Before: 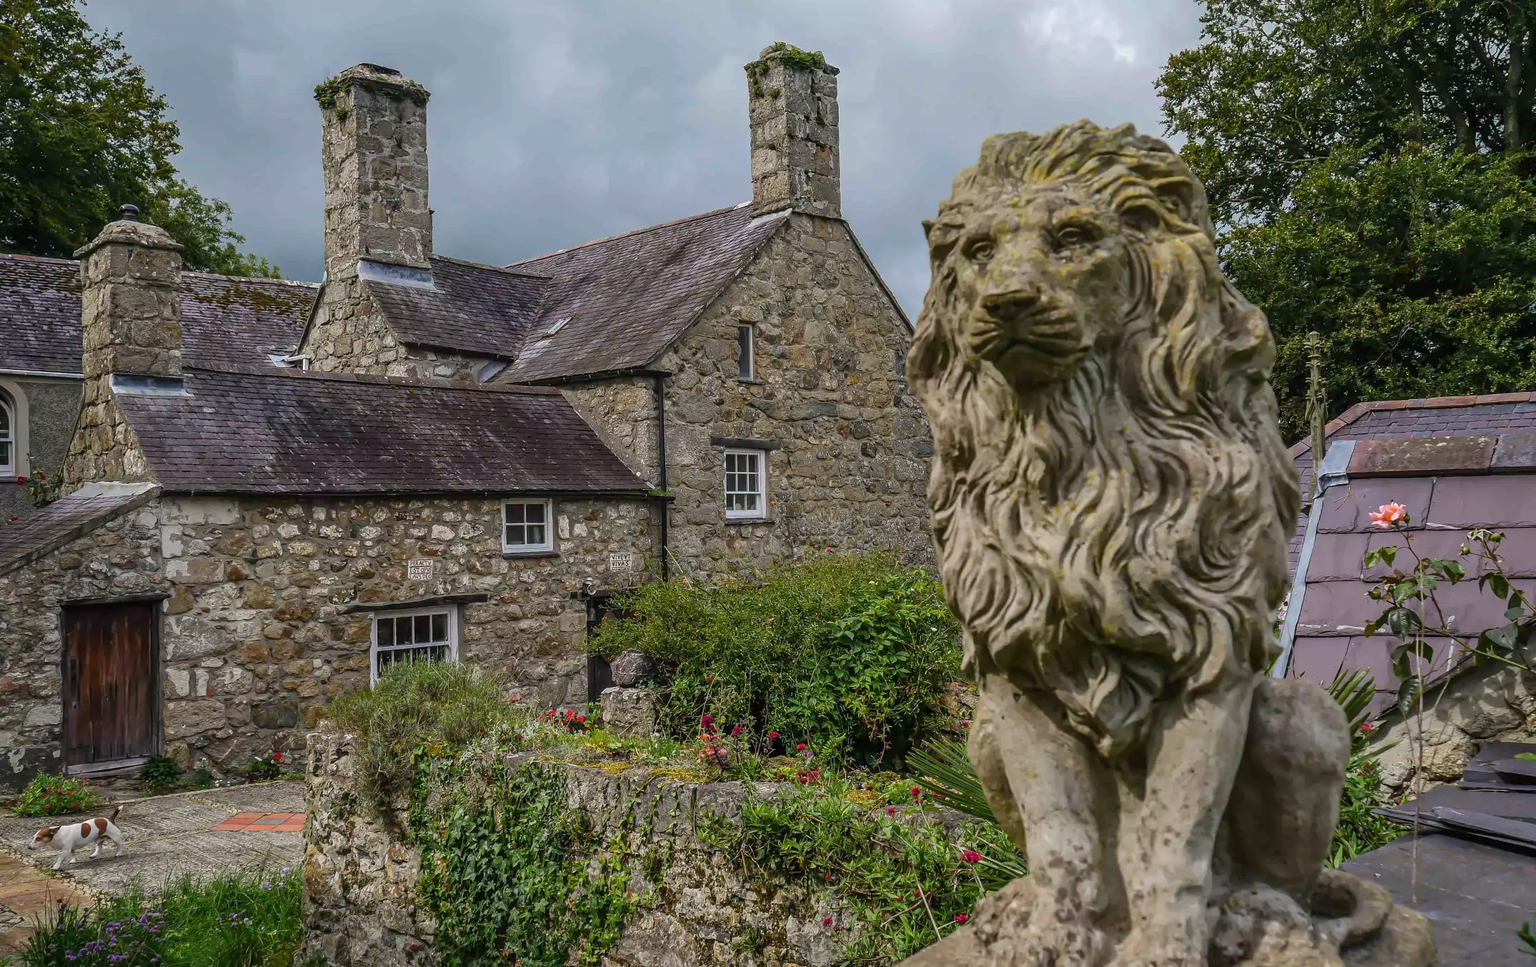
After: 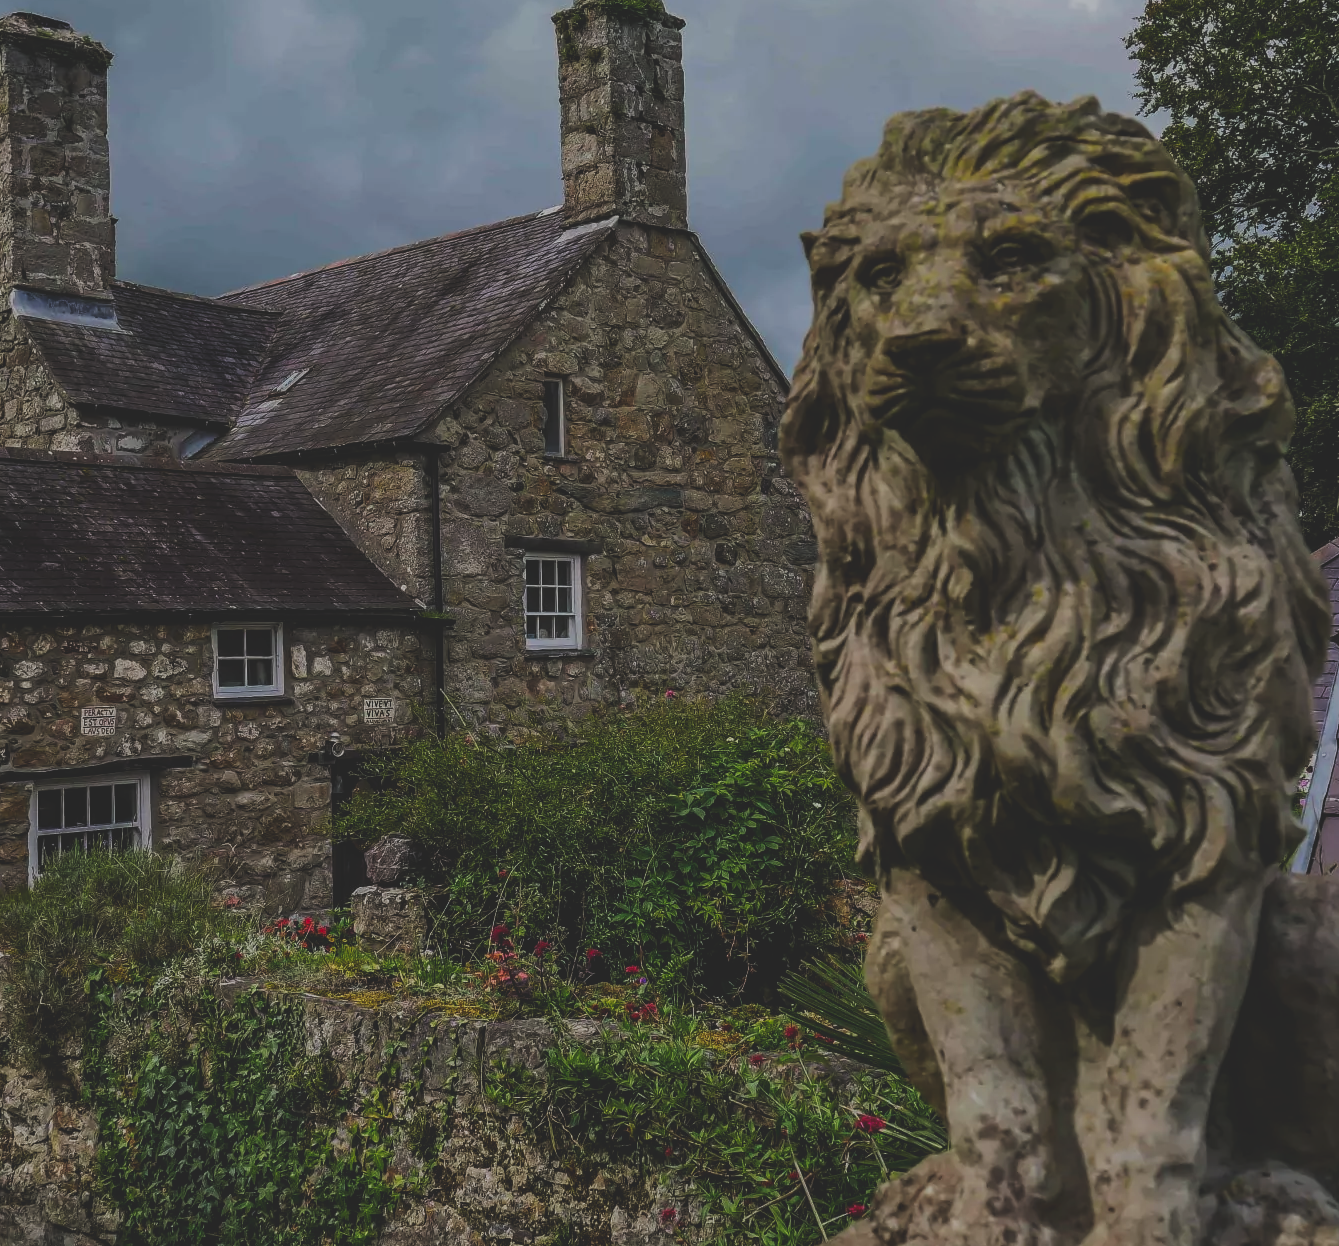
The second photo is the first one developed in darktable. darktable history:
crop and rotate: left 22.817%, top 5.628%, right 14.87%, bottom 2.281%
tone curve: curves: ch0 [(0, 0) (0.003, 0.15) (0.011, 0.151) (0.025, 0.15) (0.044, 0.15) (0.069, 0.151) (0.1, 0.153) (0.136, 0.16) (0.177, 0.183) (0.224, 0.21) (0.277, 0.253) (0.335, 0.309) (0.399, 0.389) (0.468, 0.479) (0.543, 0.58) (0.623, 0.677) (0.709, 0.747) (0.801, 0.808) (0.898, 0.87) (1, 1)], preserve colors none
exposure: black level correction -0.017, exposure -1.087 EV, compensate highlight preservation false
